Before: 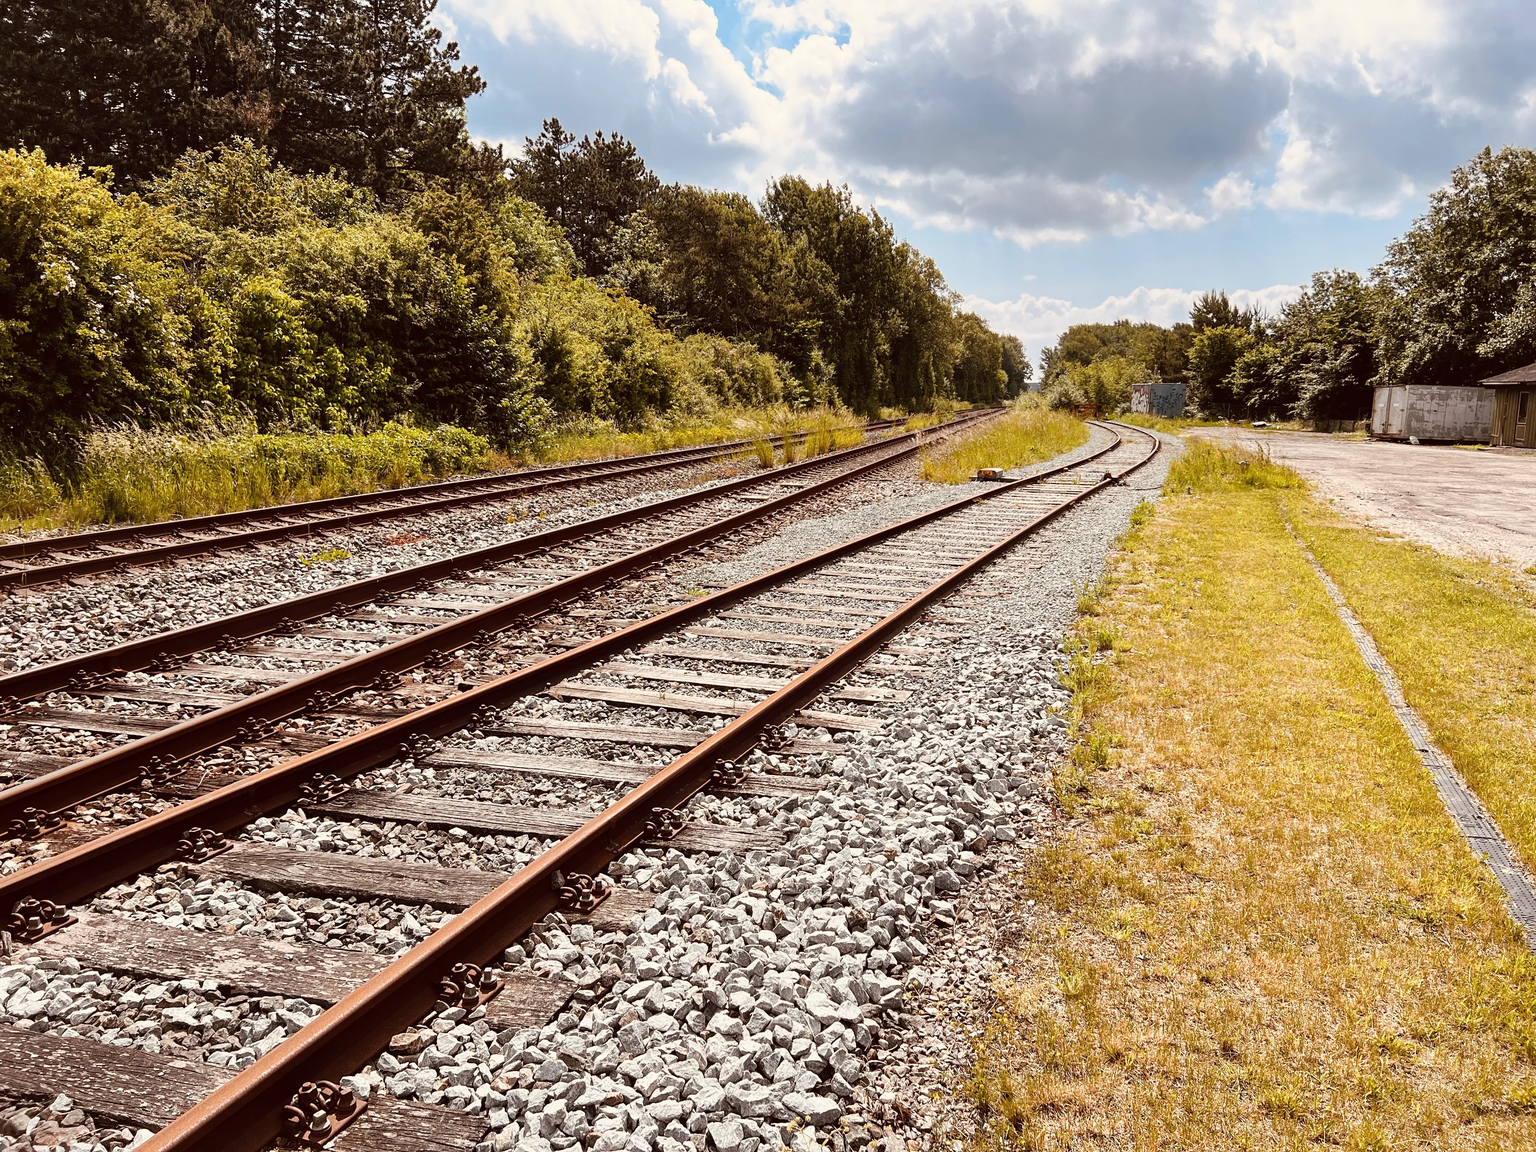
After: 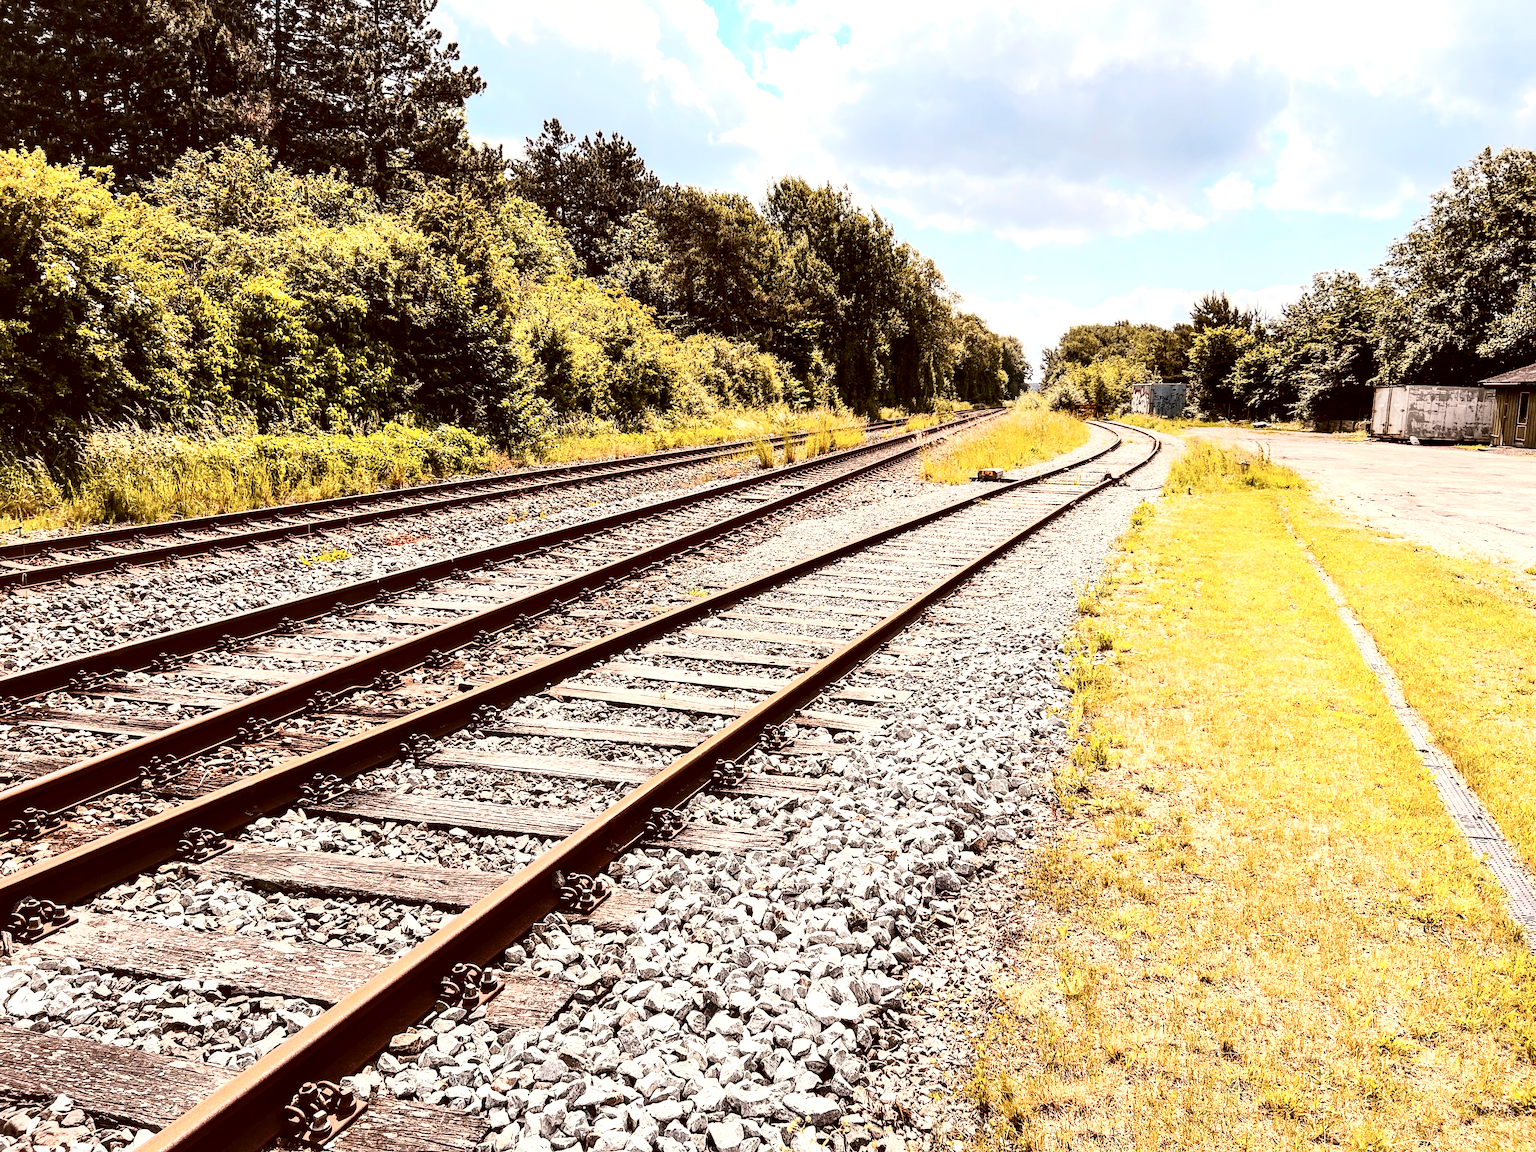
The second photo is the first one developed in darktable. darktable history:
exposure: black level correction 0, exposure 0.701 EV, compensate highlight preservation false
local contrast: highlights 27%, shadows 76%, midtone range 0.745
contrast brightness saturation: contrast 0.389, brightness 0.109
